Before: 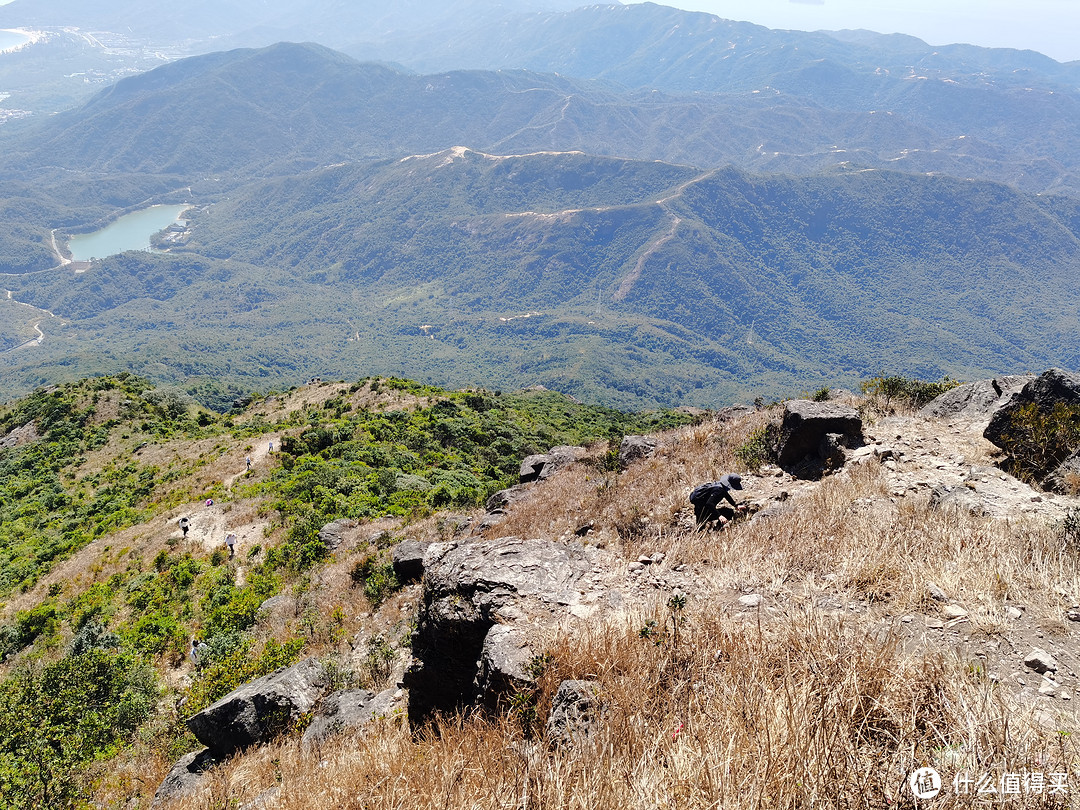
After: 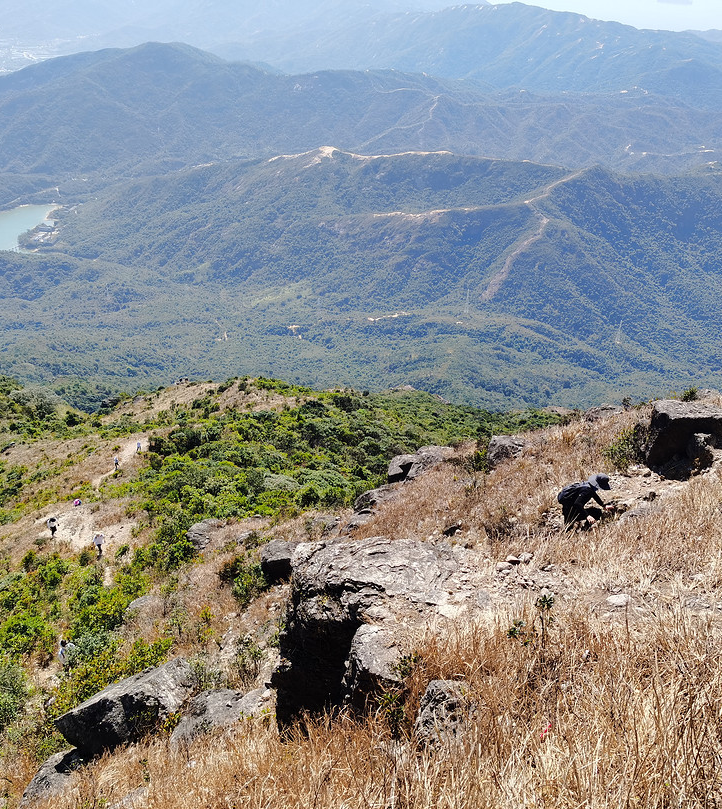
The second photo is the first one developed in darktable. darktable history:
crop and rotate: left 12.288%, right 20.838%
